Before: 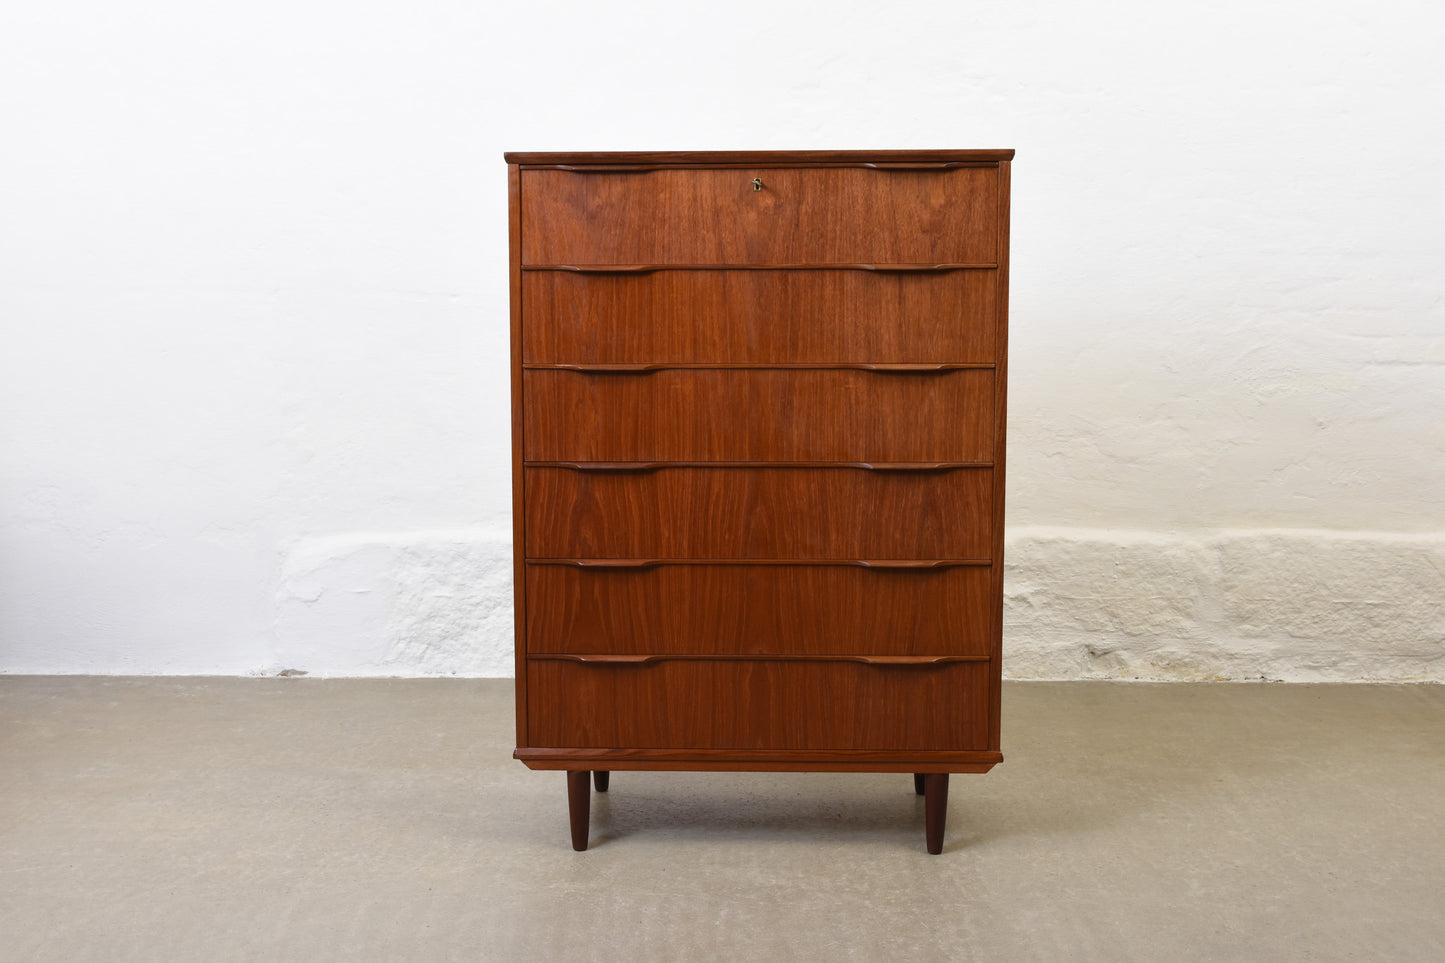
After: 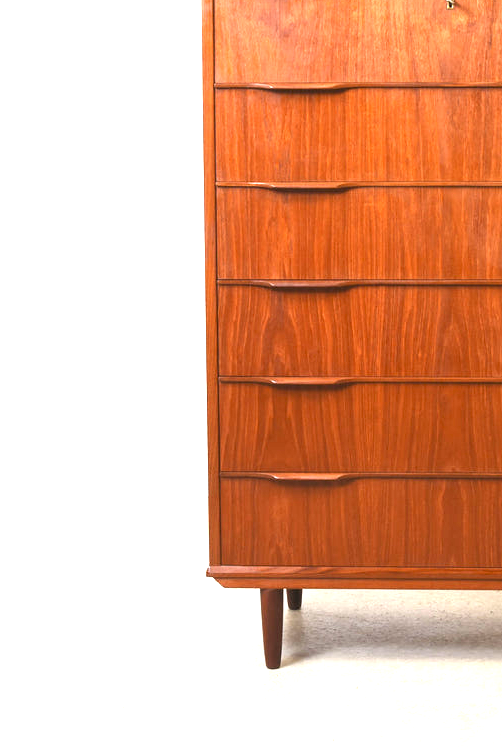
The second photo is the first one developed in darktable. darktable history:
exposure: black level correction 0, exposure 1.995 EV, compensate exposure bias true, compensate highlight preservation false
crop and rotate: left 21.287%, top 18.931%, right 43.95%, bottom 2.984%
